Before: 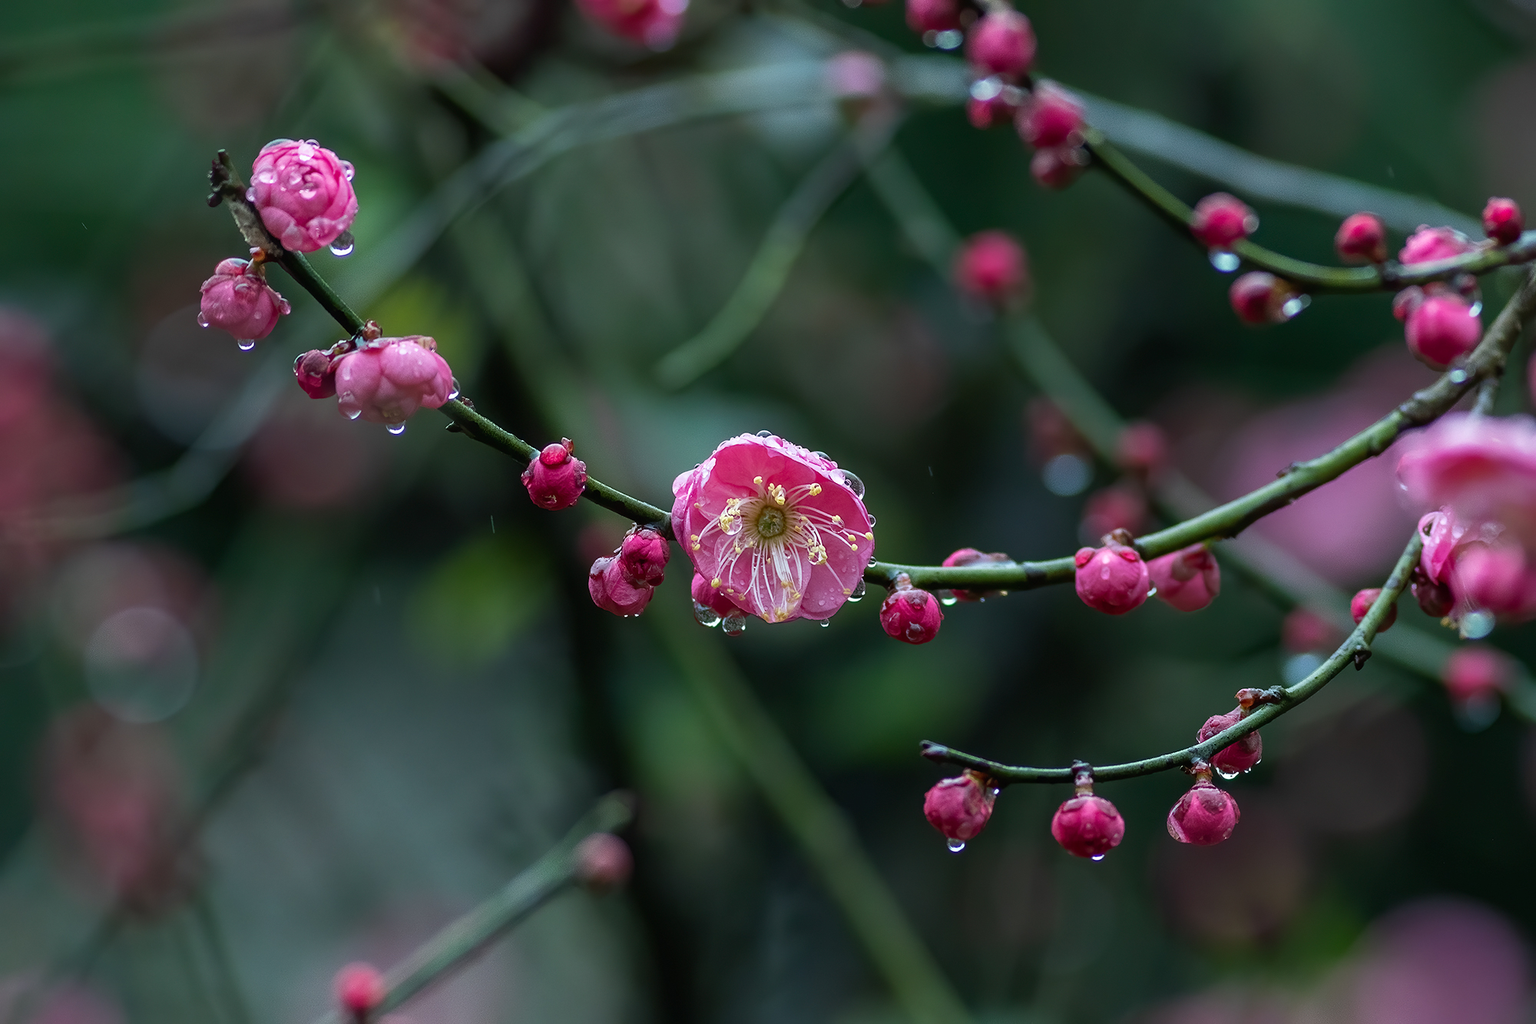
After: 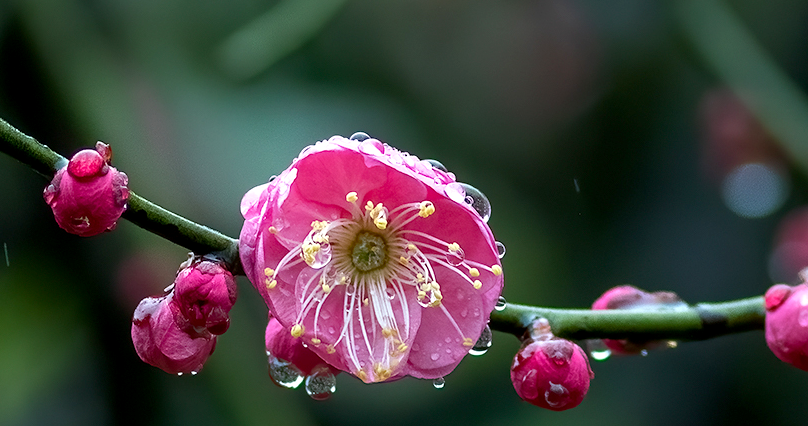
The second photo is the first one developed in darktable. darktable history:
crop: left 31.751%, top 32.172%, right 27.8%, bottom 35.83%
exposure: black level correction 0.003, exposure 0.383 EV, compensate highlight preservation false
